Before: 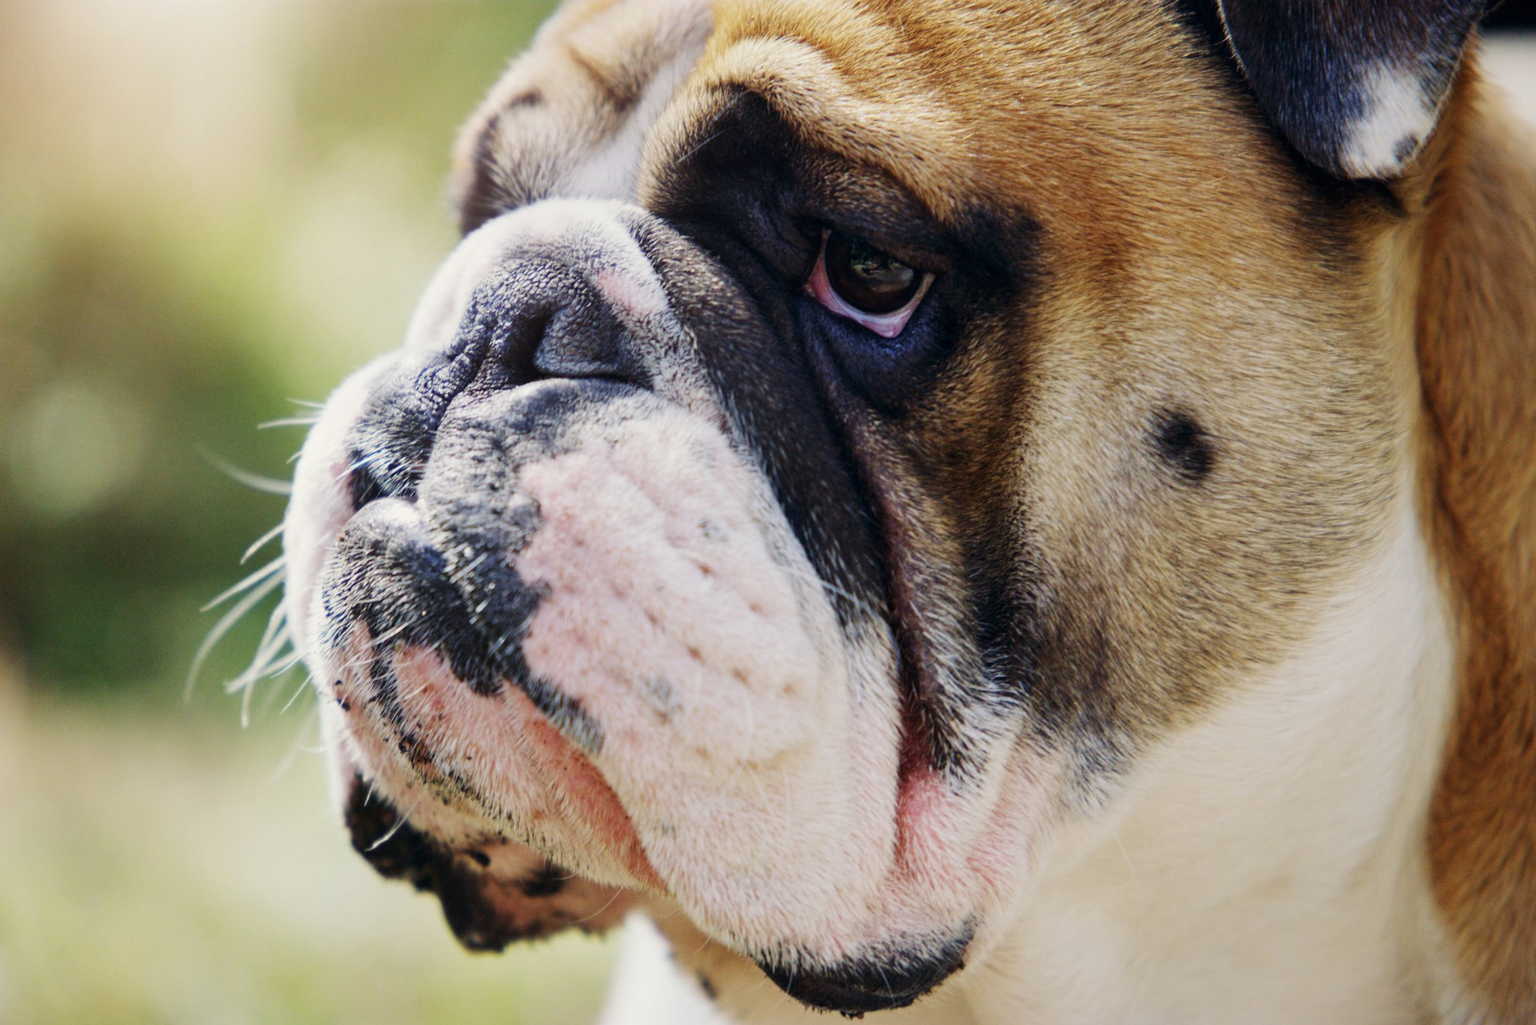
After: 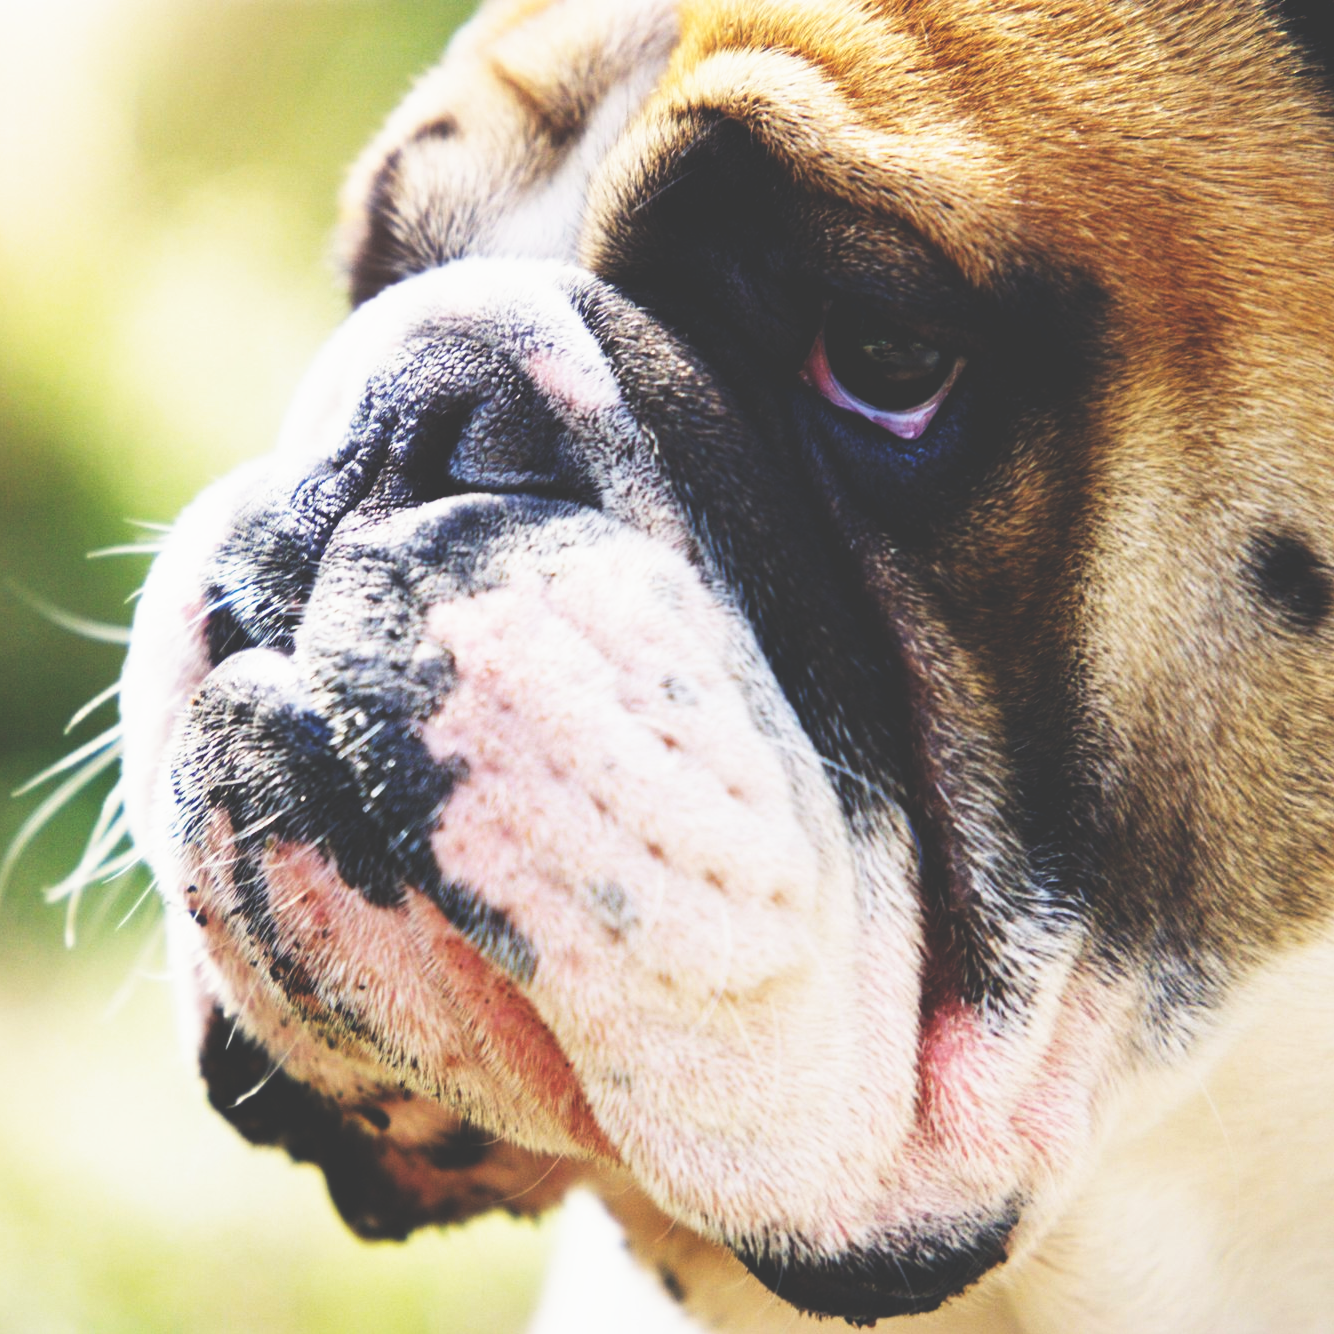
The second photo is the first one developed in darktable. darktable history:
crop and rotate: left 12.468%, right 20.802%
base curve: curves: ch0 [(0, 0.036) (0.007, 0.037) (0.604, 0.887) (1, 1)], preserve colors none
